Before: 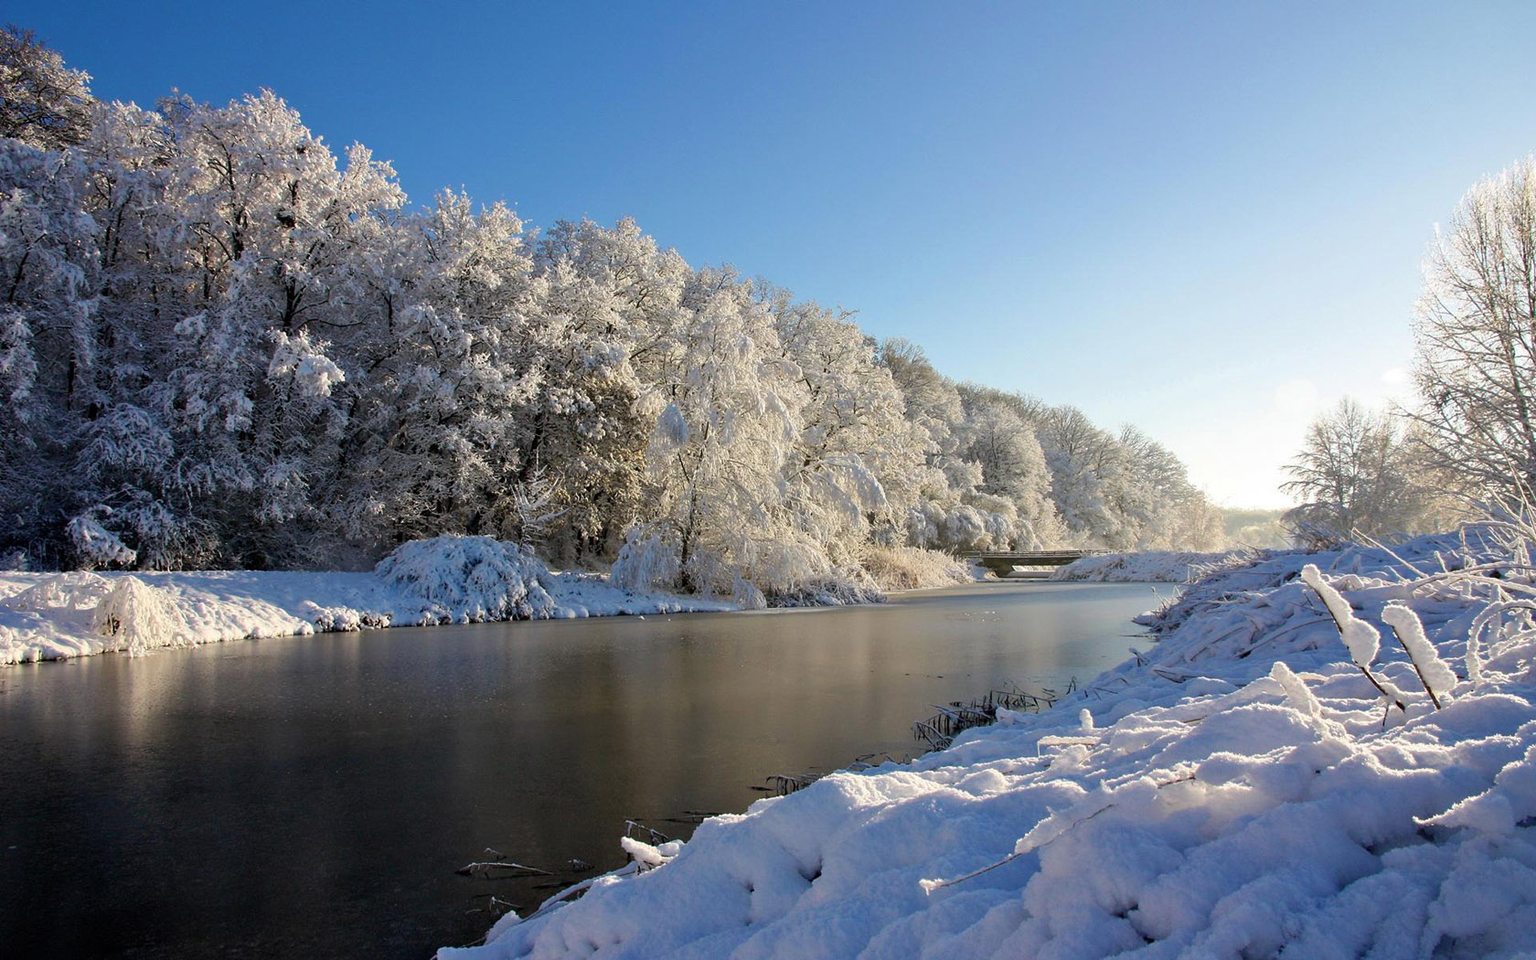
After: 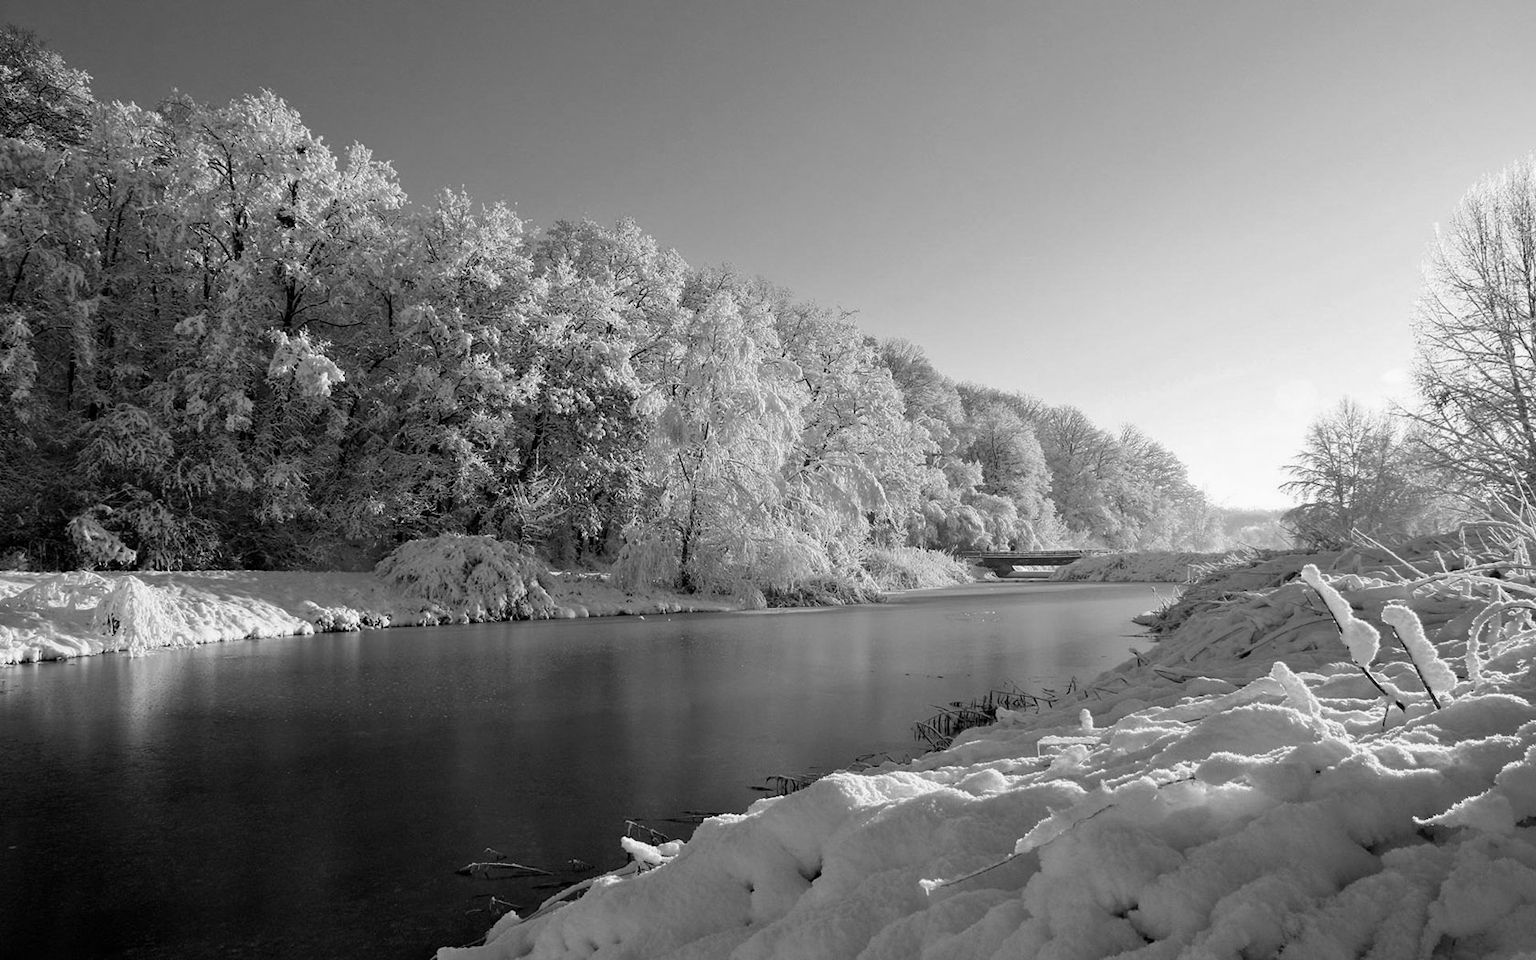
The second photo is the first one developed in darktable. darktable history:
monochrome: a 32, b 64, size 2.3
color correction: saturation 0.98
